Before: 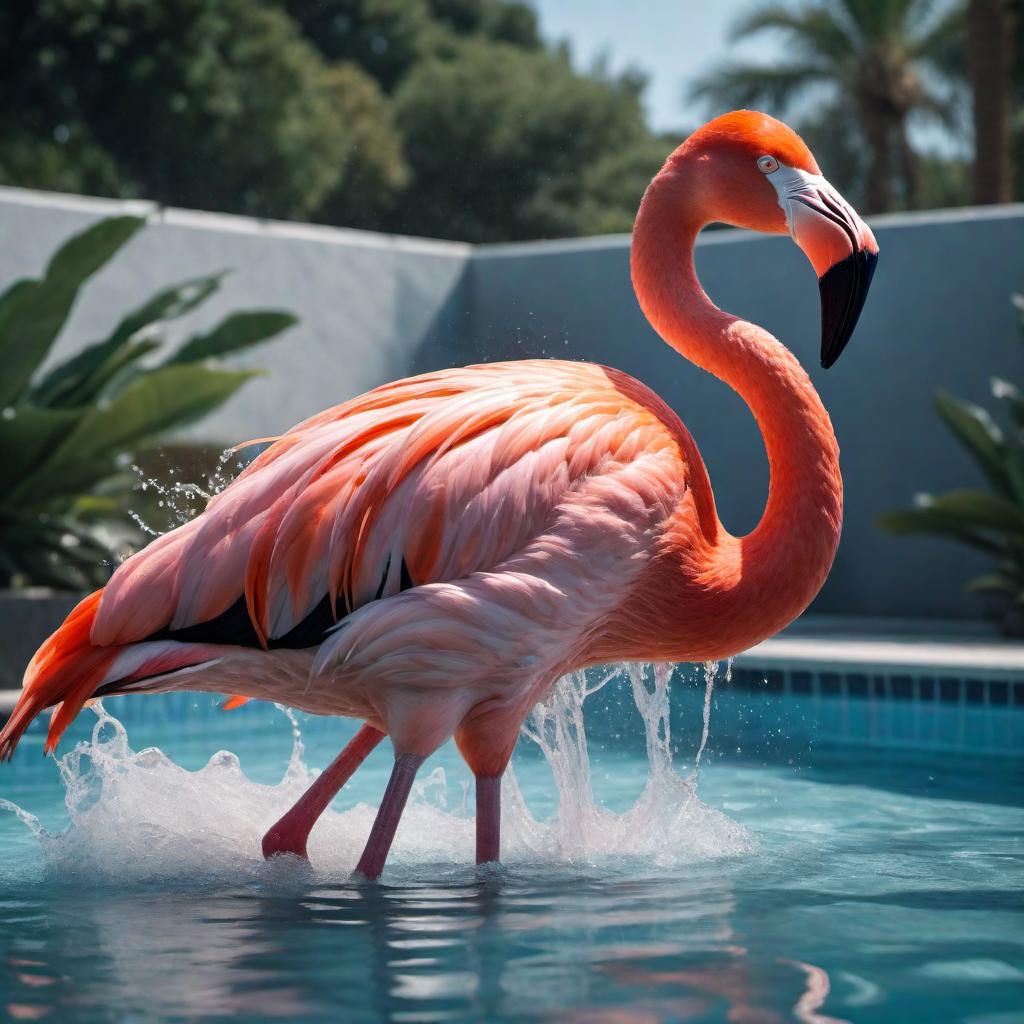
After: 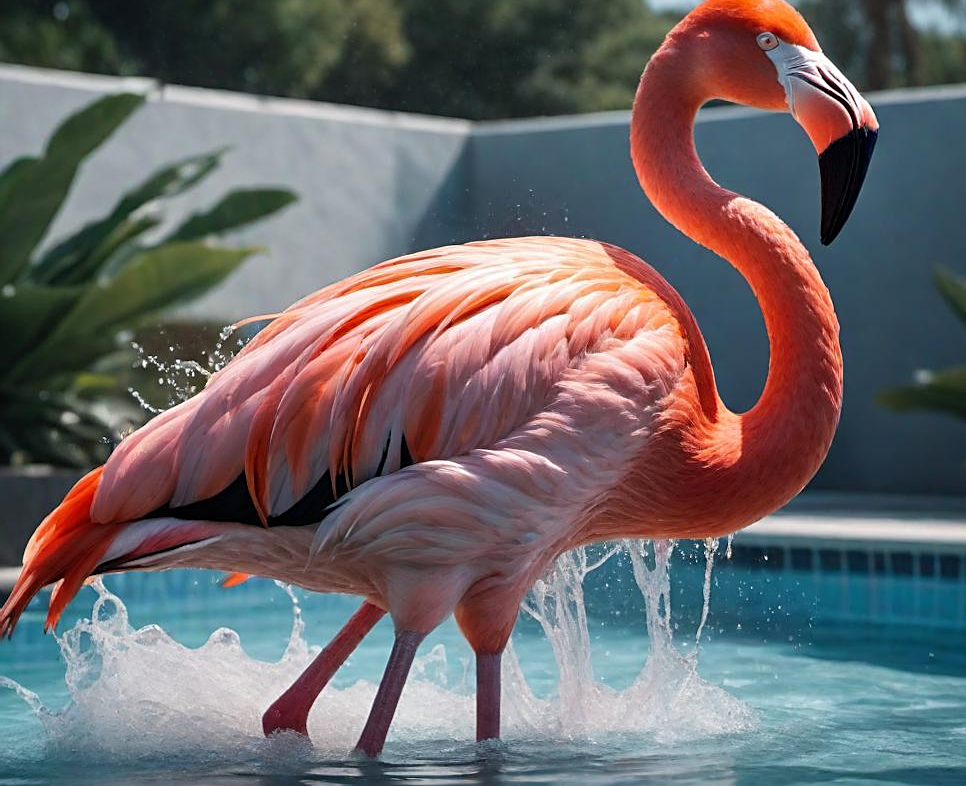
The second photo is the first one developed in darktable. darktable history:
crop and rotate: angle 0.063°, top 12.04%, right 5.478%, bottom 11.054%
sharpen: on, module defaults
